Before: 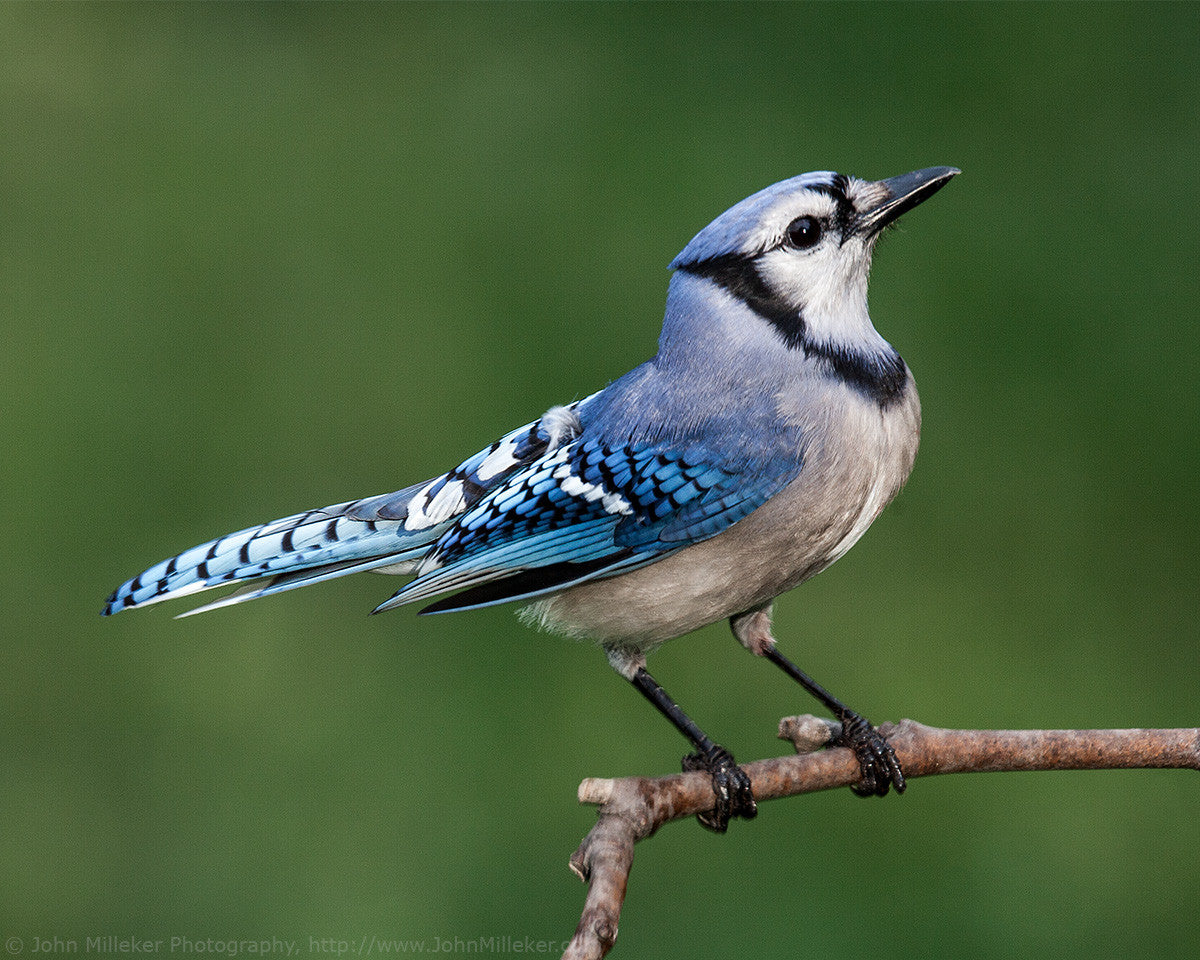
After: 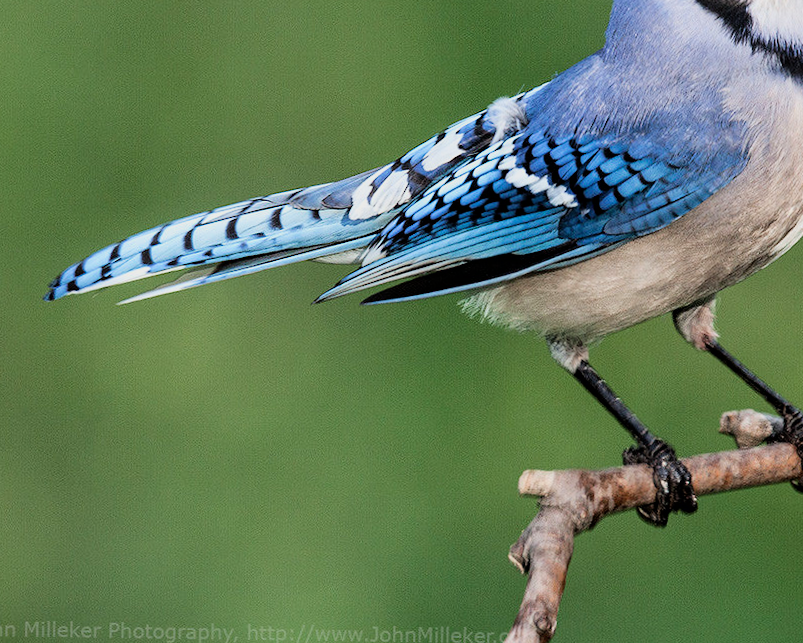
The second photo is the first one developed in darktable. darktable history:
filmic rgb: black relative exposure -7.65 EV, white relative exposure 4.56 EV, hardness 3.61, color science v6 (2022)
exposure: exposure 0.722 EV, compensate highlight preservation false
crop and rotate: angle -0.82°, left 3.85%, top 31.828%, right 27.992%
